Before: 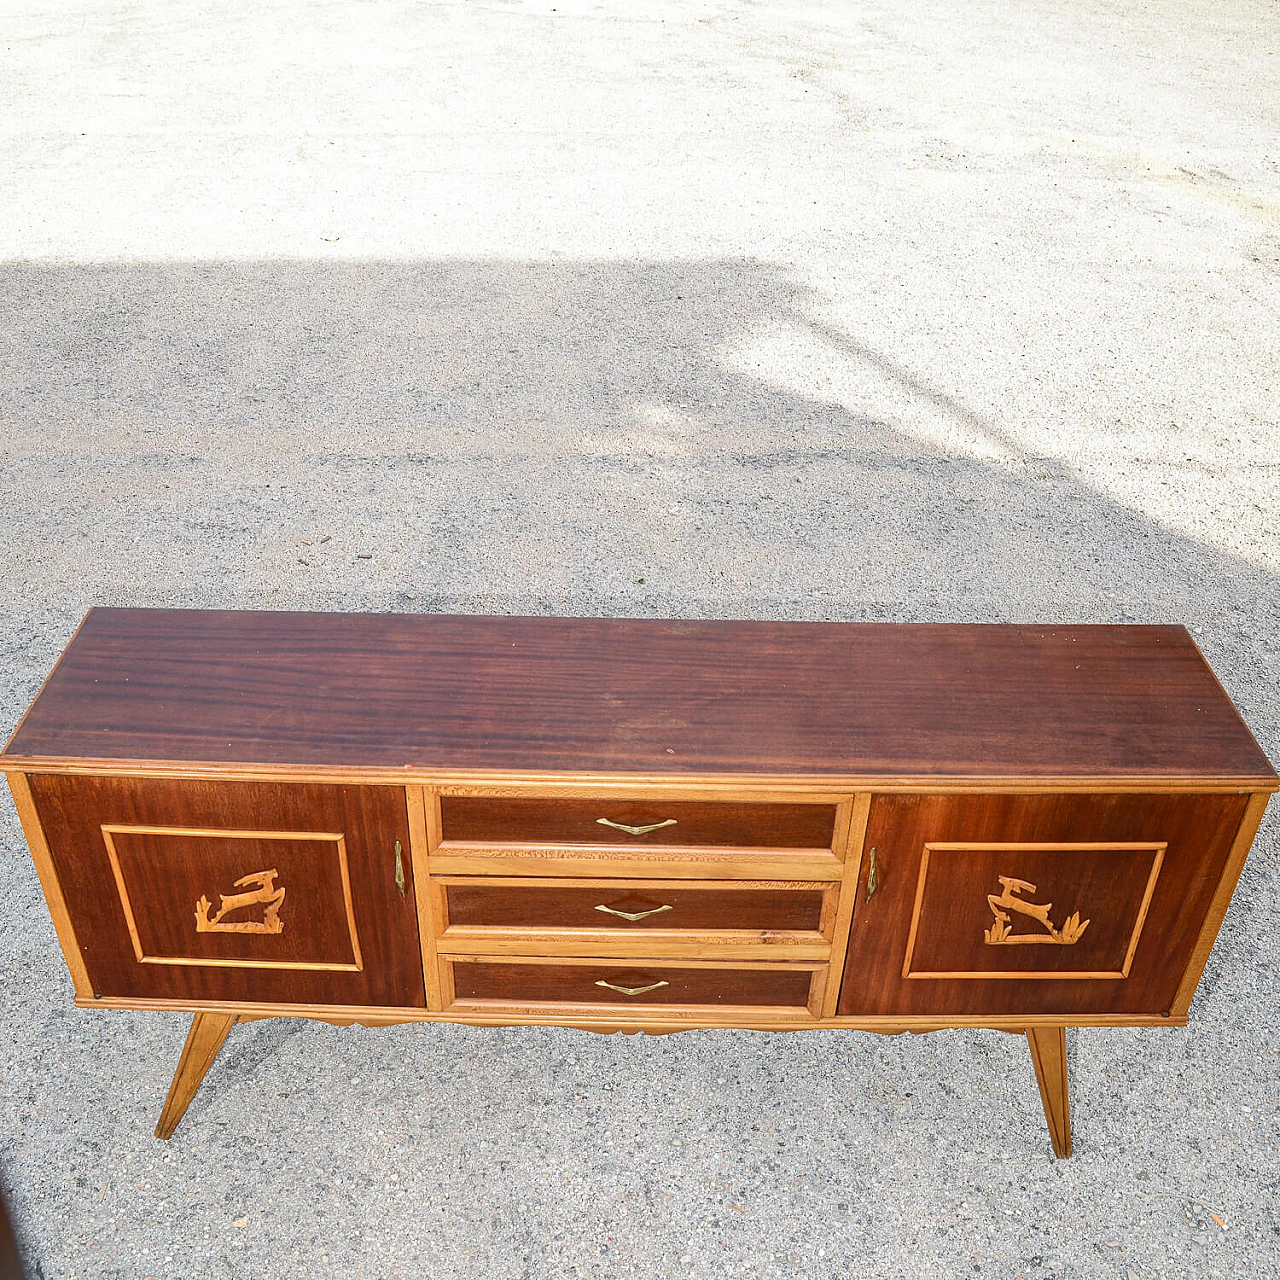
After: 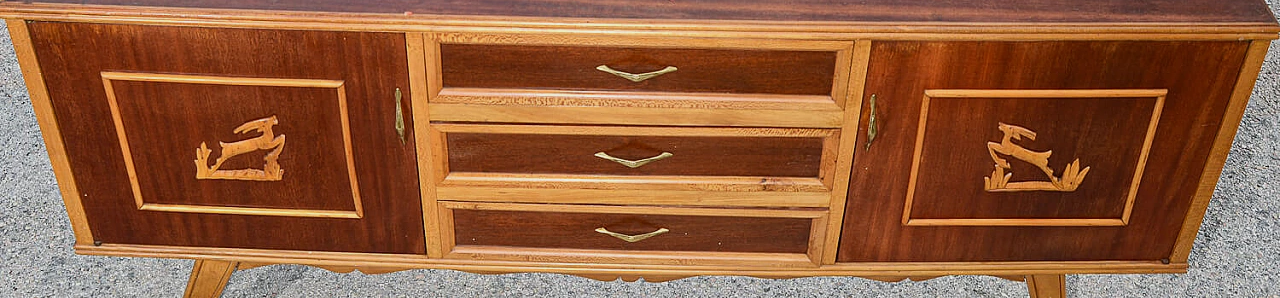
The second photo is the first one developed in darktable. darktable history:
crop and rotate: top 58.878%, bottom 17.77%
exposure: exposure -0.211 EV, compensate exposure bias true, compensate highlight preservation false
